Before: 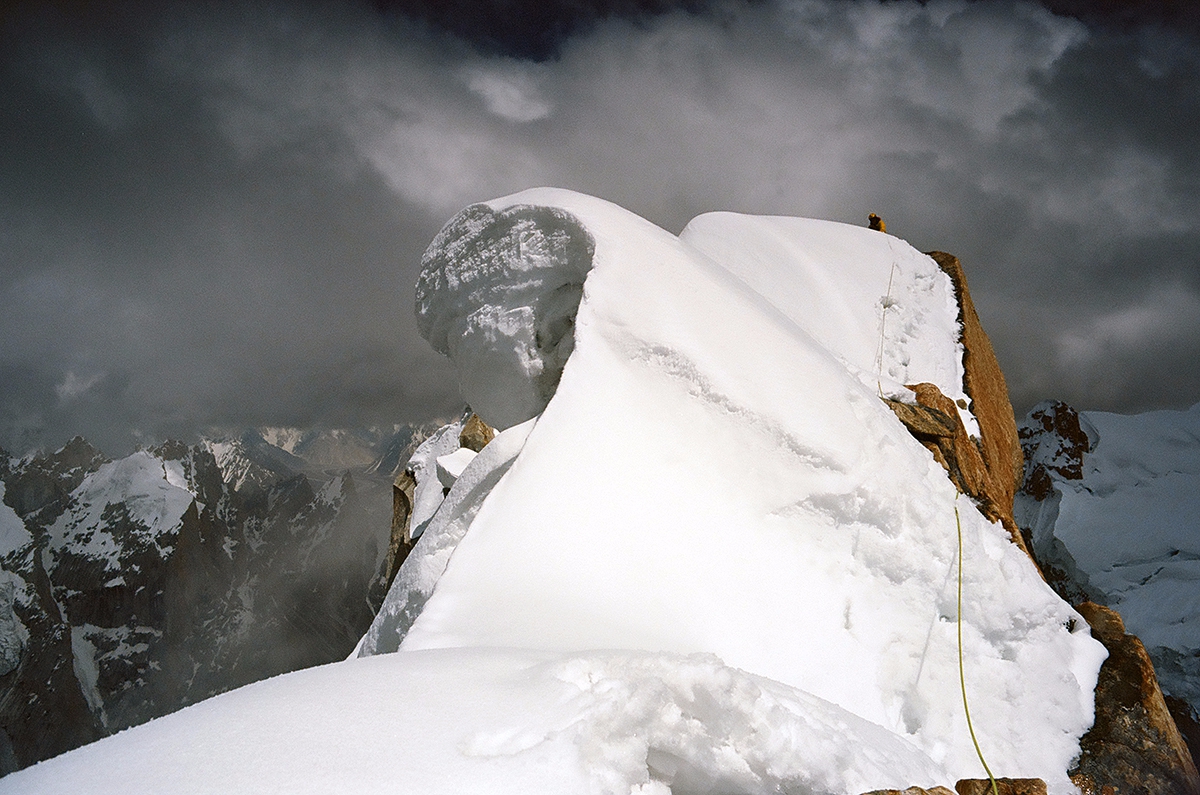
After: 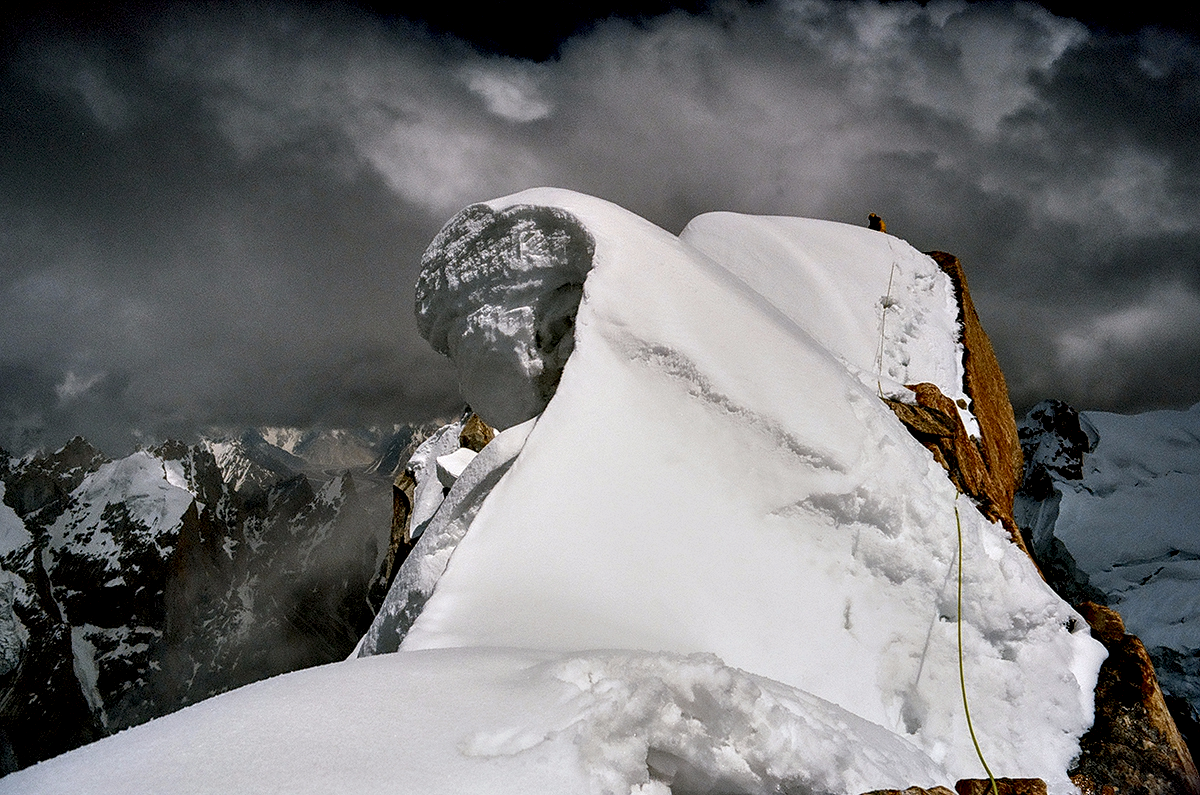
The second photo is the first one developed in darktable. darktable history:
local contrast: detail 130%
exposure: black level correction 0.011, exposure -0.483 EV, compensate exposure bias true, compensate highlight preservation false
contrast equalizer: y [[0.6 ×6], [0.55 ×6], [0 ×6], [0 ×6], [0 ×6]]
